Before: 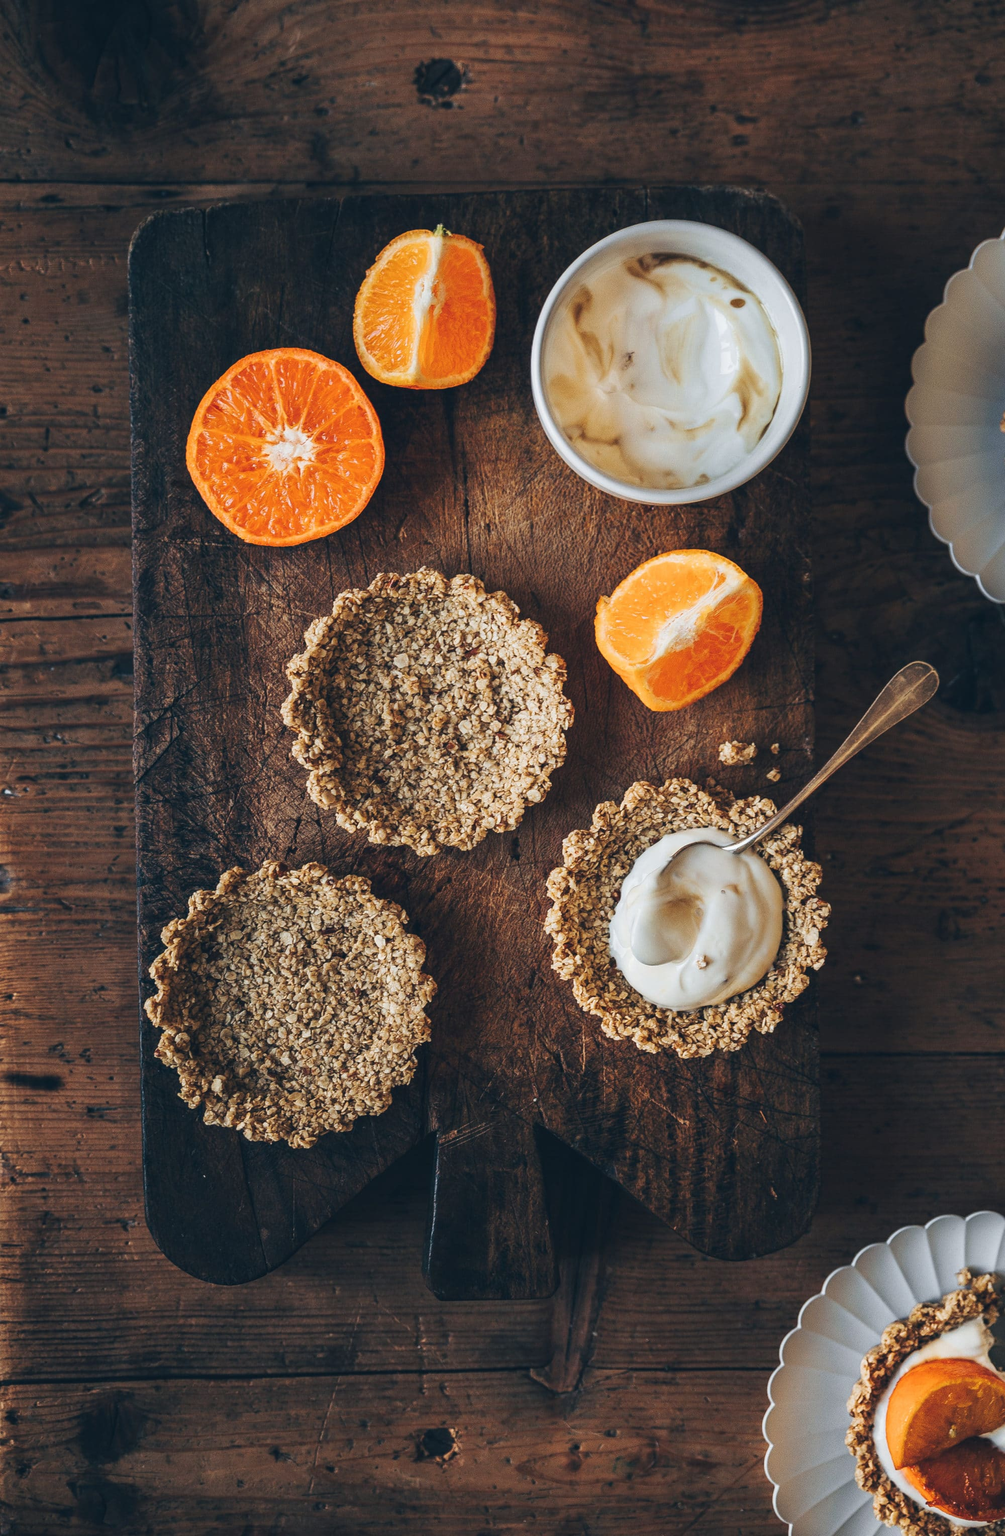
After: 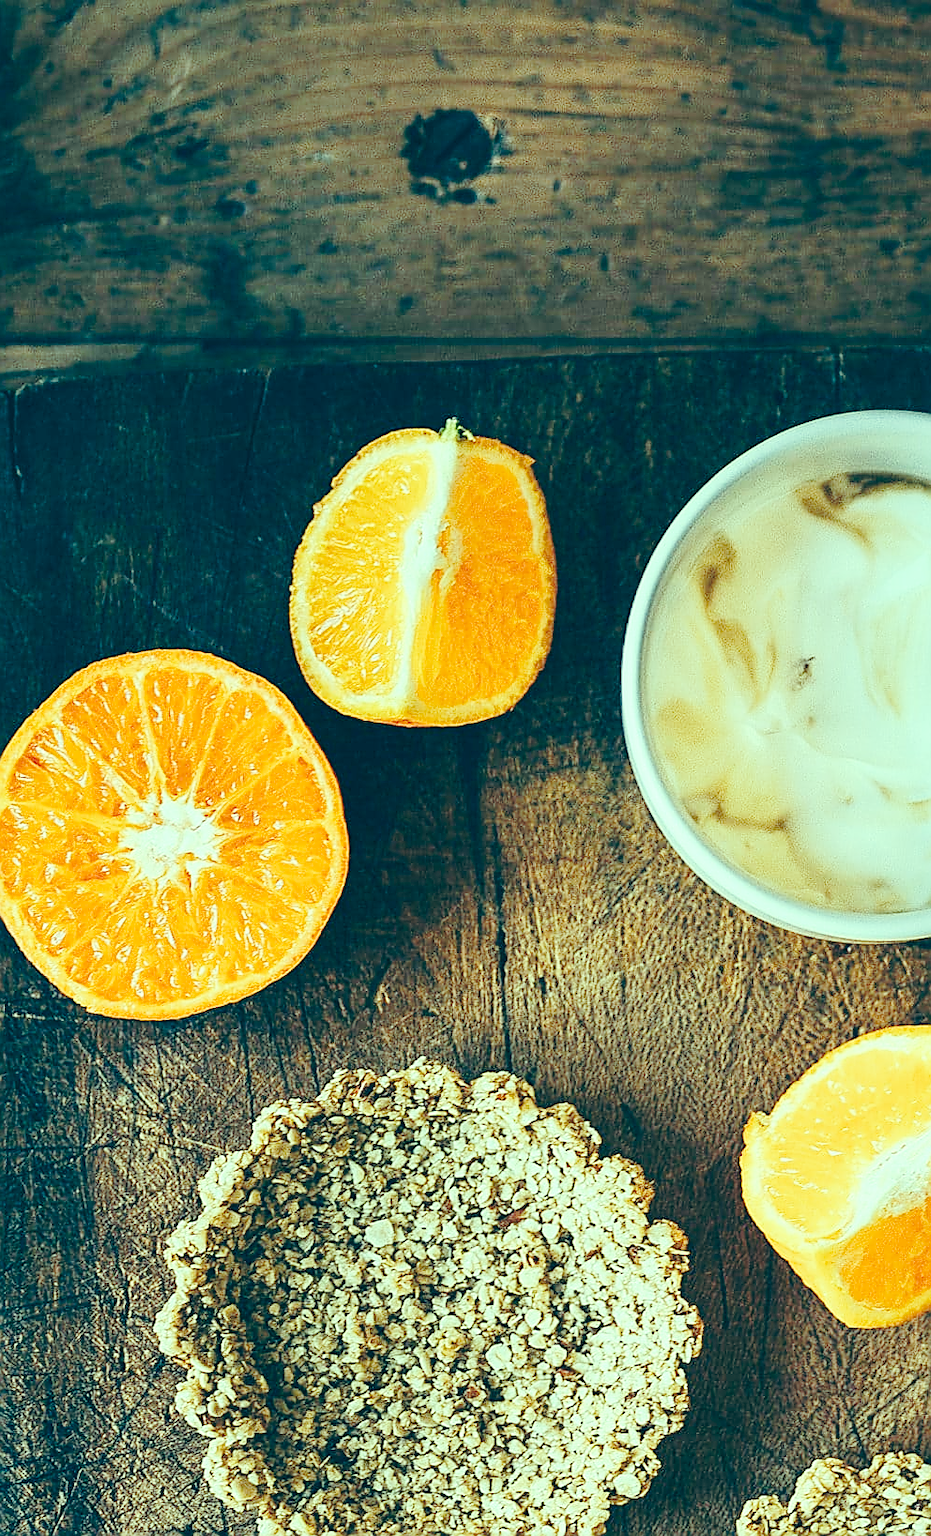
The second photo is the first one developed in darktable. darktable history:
tone curve: curves: ch0 [(0, 0.011) (0.104, 0.085) (0.236, 0.234) (0.398, 0.507) (0.498, 0.621) (0.65, 0.757) (0.835, 0.883) (1, 0.961)]; ch1 [(0, 0) (0.353, 0.344) (0.43, 0.401) (0.479, 0.476) (0.502, 0.502) (0.54, 0.542) (0.602, 0.613) (0.638, 0.668) (0.693, 0.727) (1, 1)]; ch2 [(0, 0) (0.34, 0.314) (0.434, 0.43) (0.5, 0.506) (0.521, 0.54) (0.54, 0.56) (0.595, 0.613) (0.644, 0.729) (1, 1)], preserve colors none
crop: left 19.727%, right 30.582%, bottom 46.43%
sharpen: radius 1.425, amount 1.241, threshold 0.612
color correction: highlights a* -19.71, highlights b* 9.8, shadows a* -20.88, shadows b* -11.04
exposure: exposure 0.732 EV, compensate highlight preservation false
